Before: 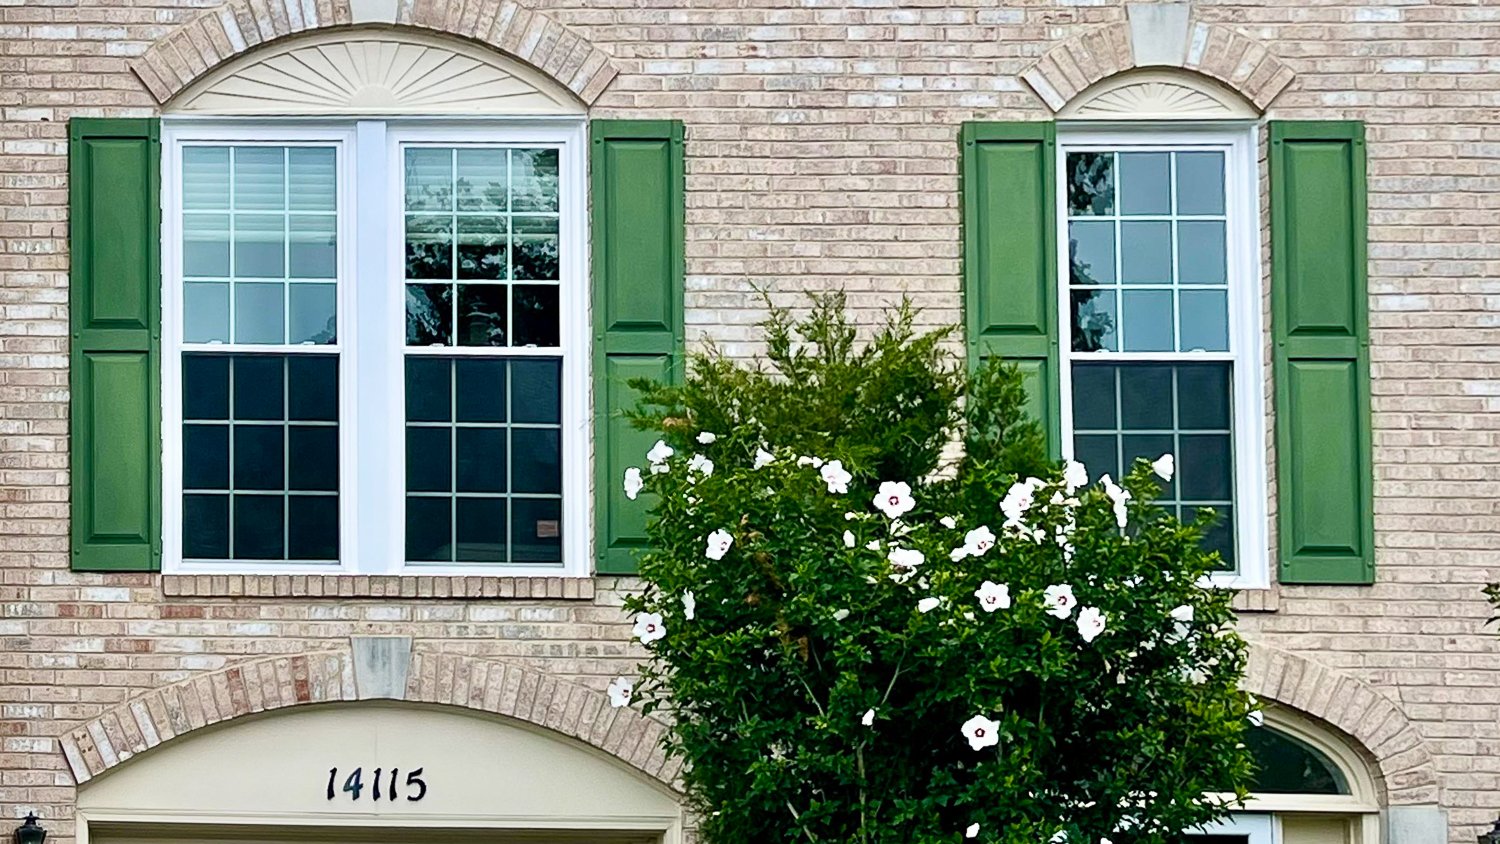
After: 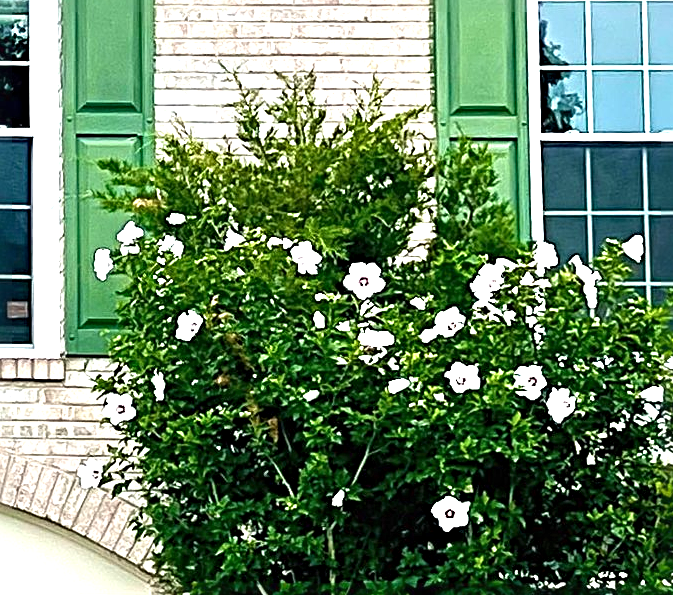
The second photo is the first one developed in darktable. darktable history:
sharpen: radius 4.918
exposure: black level correction 0, exposure 1 EV, compensate highlight preservation false
crop: left 35.339%, top 26.015%, right 19.762%, bottom 3.388%
